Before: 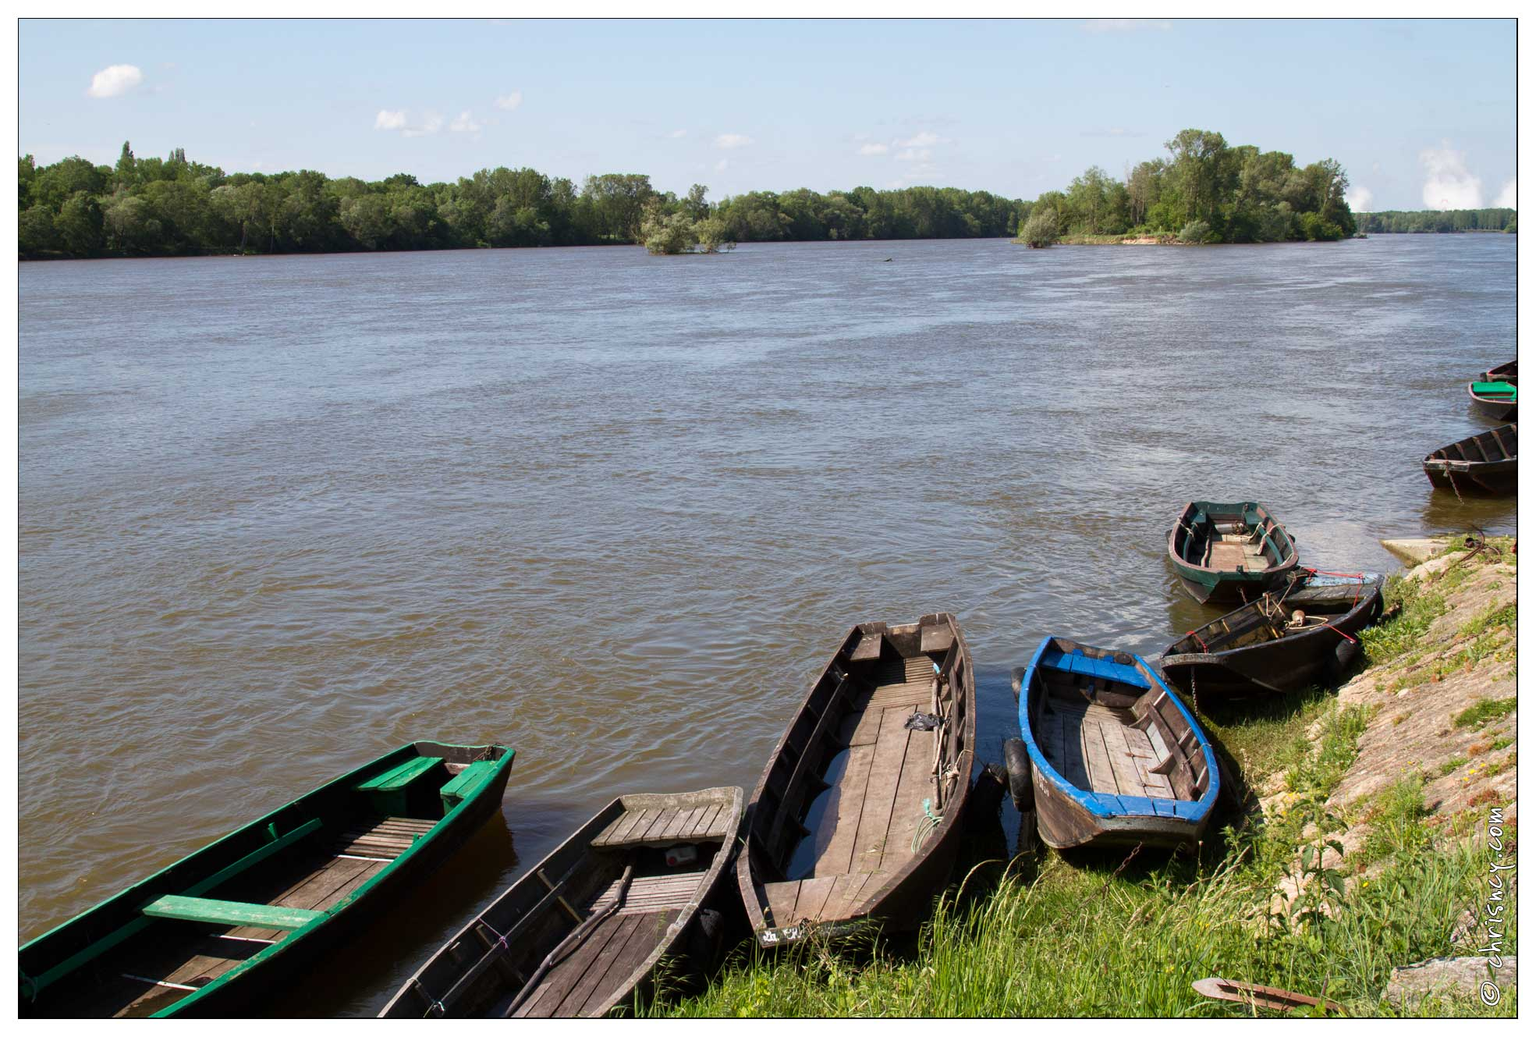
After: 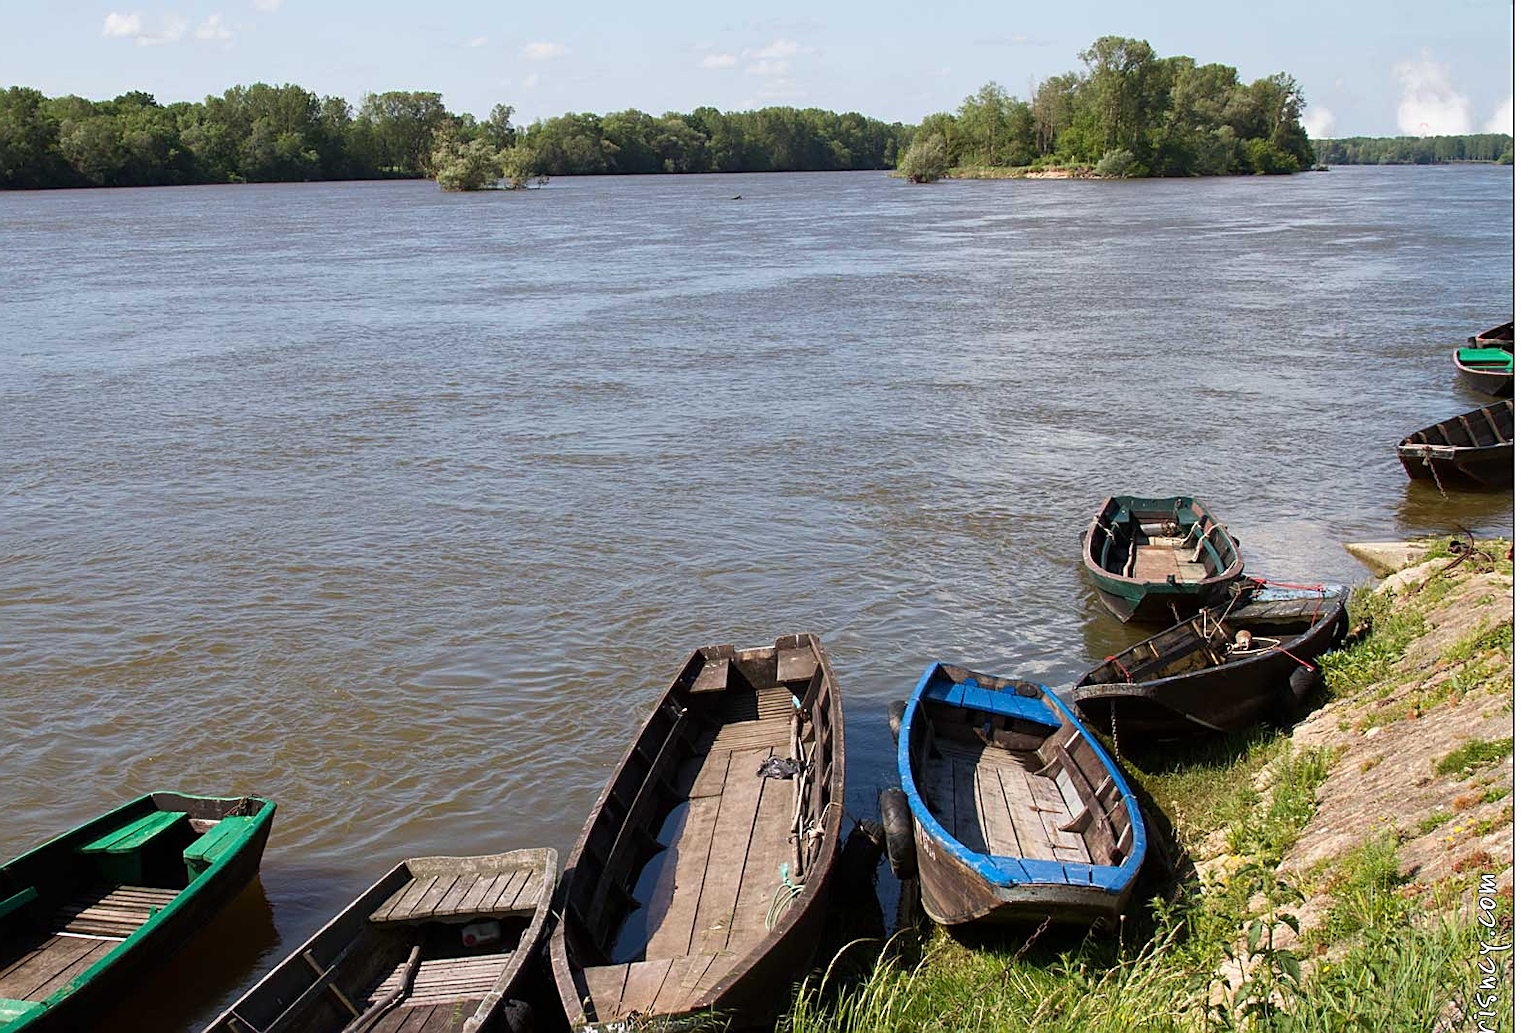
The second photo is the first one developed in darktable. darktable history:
sharpen: on, module defaults
crop: left 19.027%, top 9.648%, right 0.001%, bottom 9.592%
